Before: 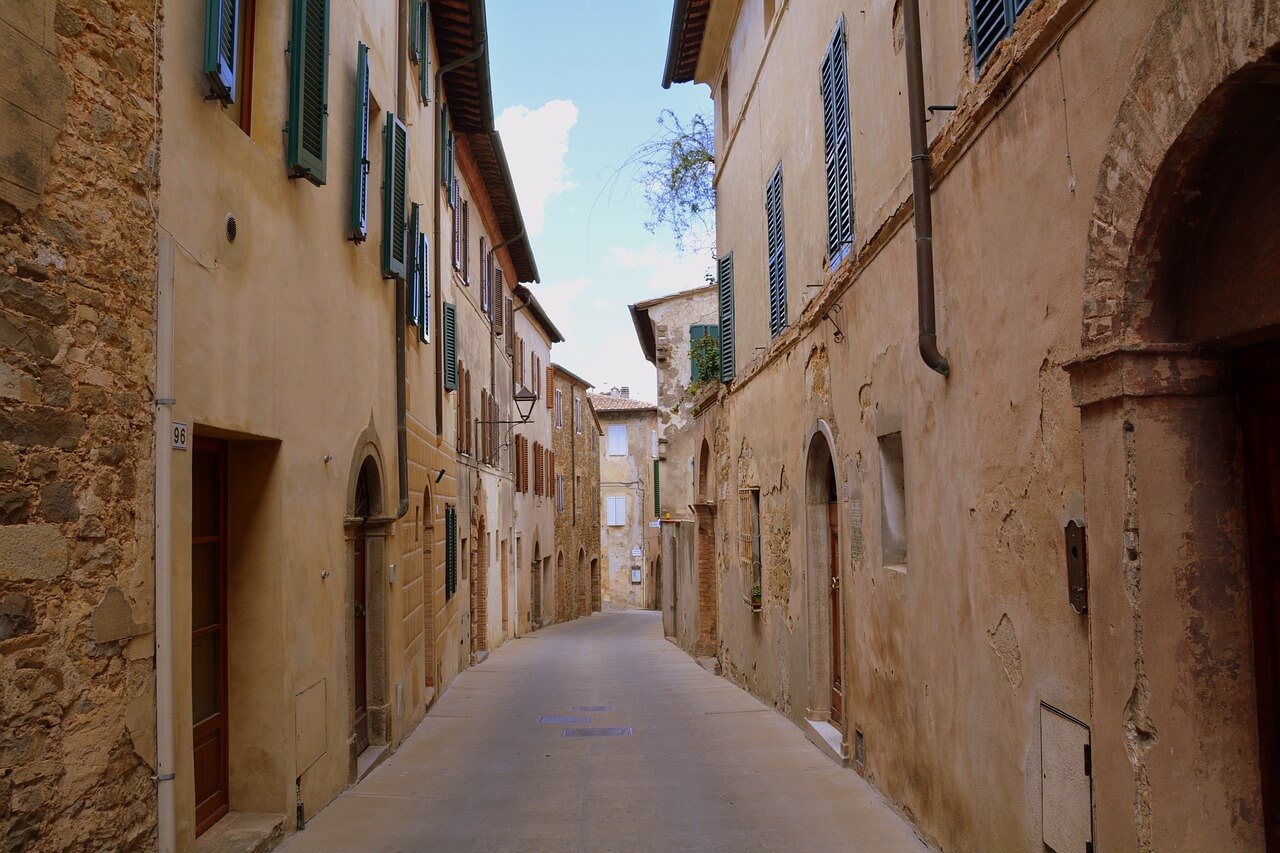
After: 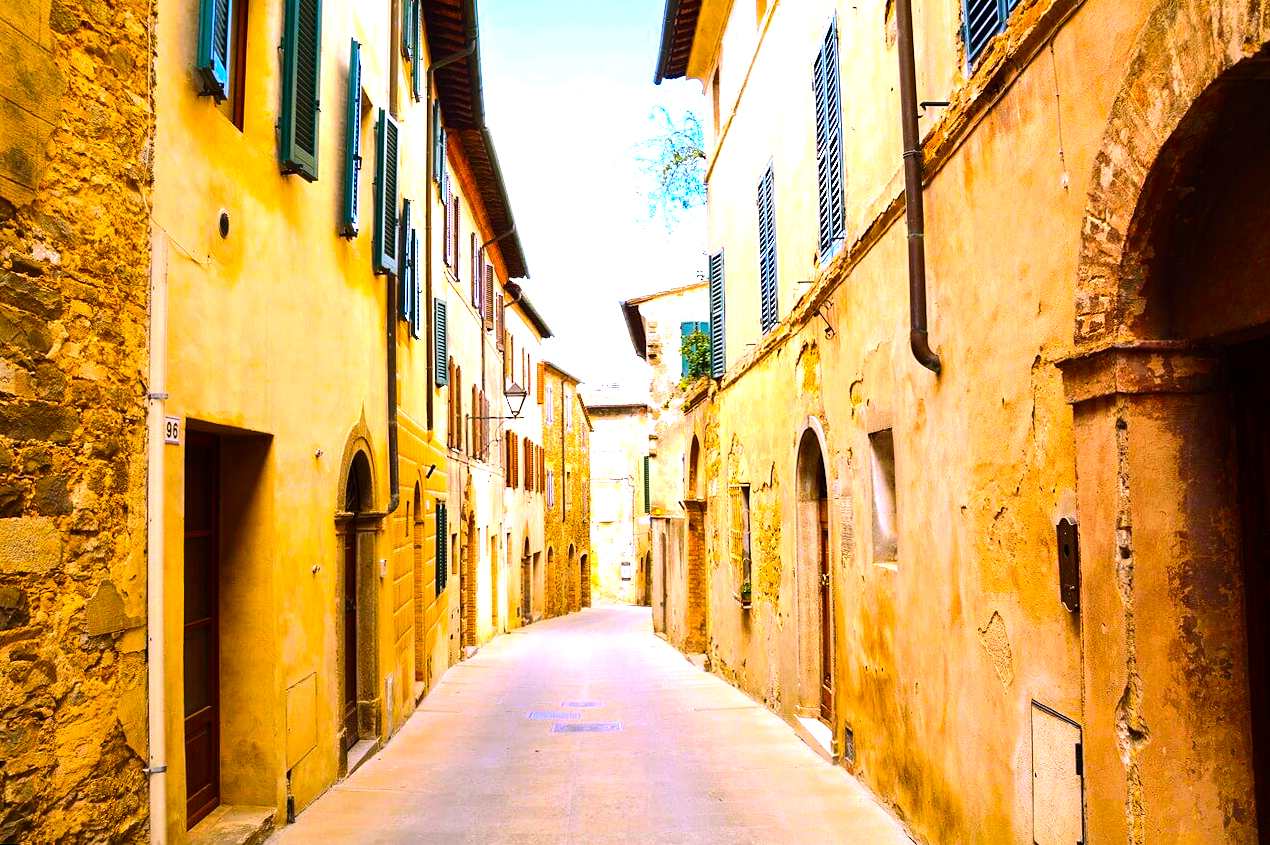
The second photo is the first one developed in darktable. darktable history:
exposure: black level correction 0, exposure 1.2 EV, compensate highlight preservation false
contrast brightness saturation: contrast 0.1, brightness 0.03, saturation 0.09
rotate and perspective: rotation 0.192°, lens shift (horizontal) -0.015, crop left 0.005, crop right 0.996, crop top 0.006, crop bottom 0.99
color balance rgb: linear chroma grading › global chroma 25%, perceptual saturation grading › global saturation 50%
tone equalizer: -8 EV -1.08 EV, -7 EV -1.01 EV, -6 EV -0.867 EV, -5 EV -0.578 EV, -3 EV 0.578 EV, -2 EV 0.867 EV, -1 EV 1.01 EV, +0 EV 1.08 EV, edges refinement/feathering 500, mask exposure compensation -1.57 EV, preserve details no
